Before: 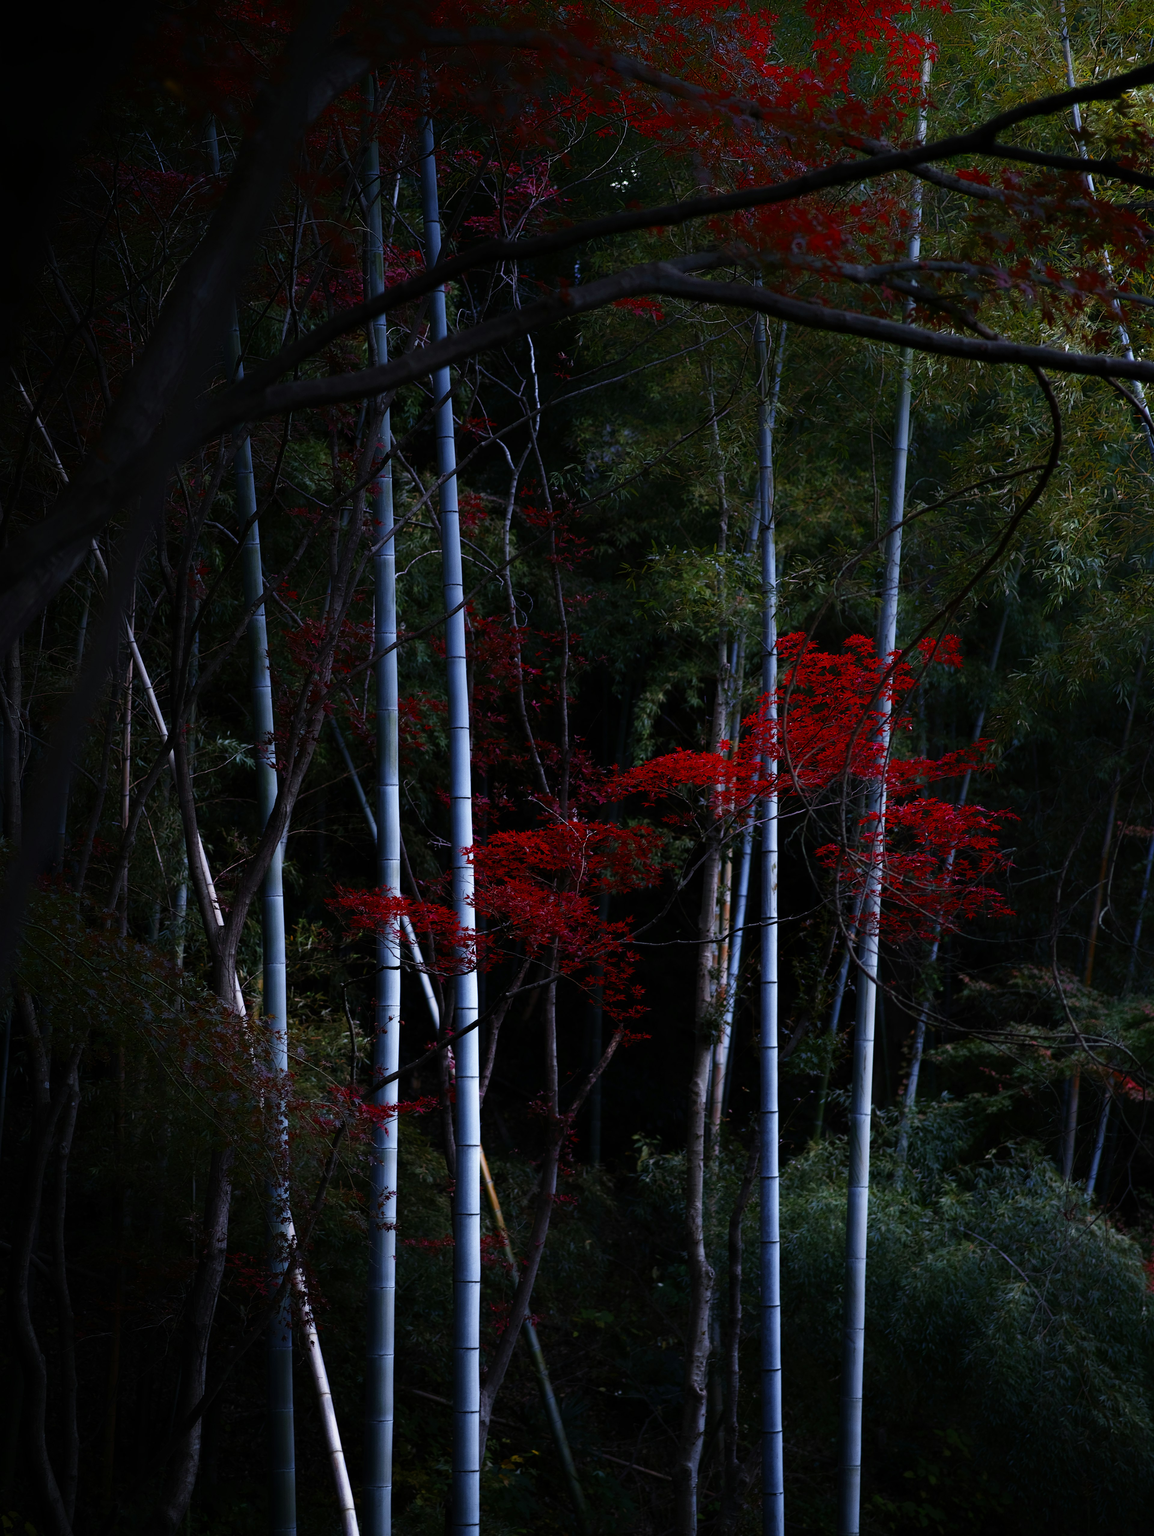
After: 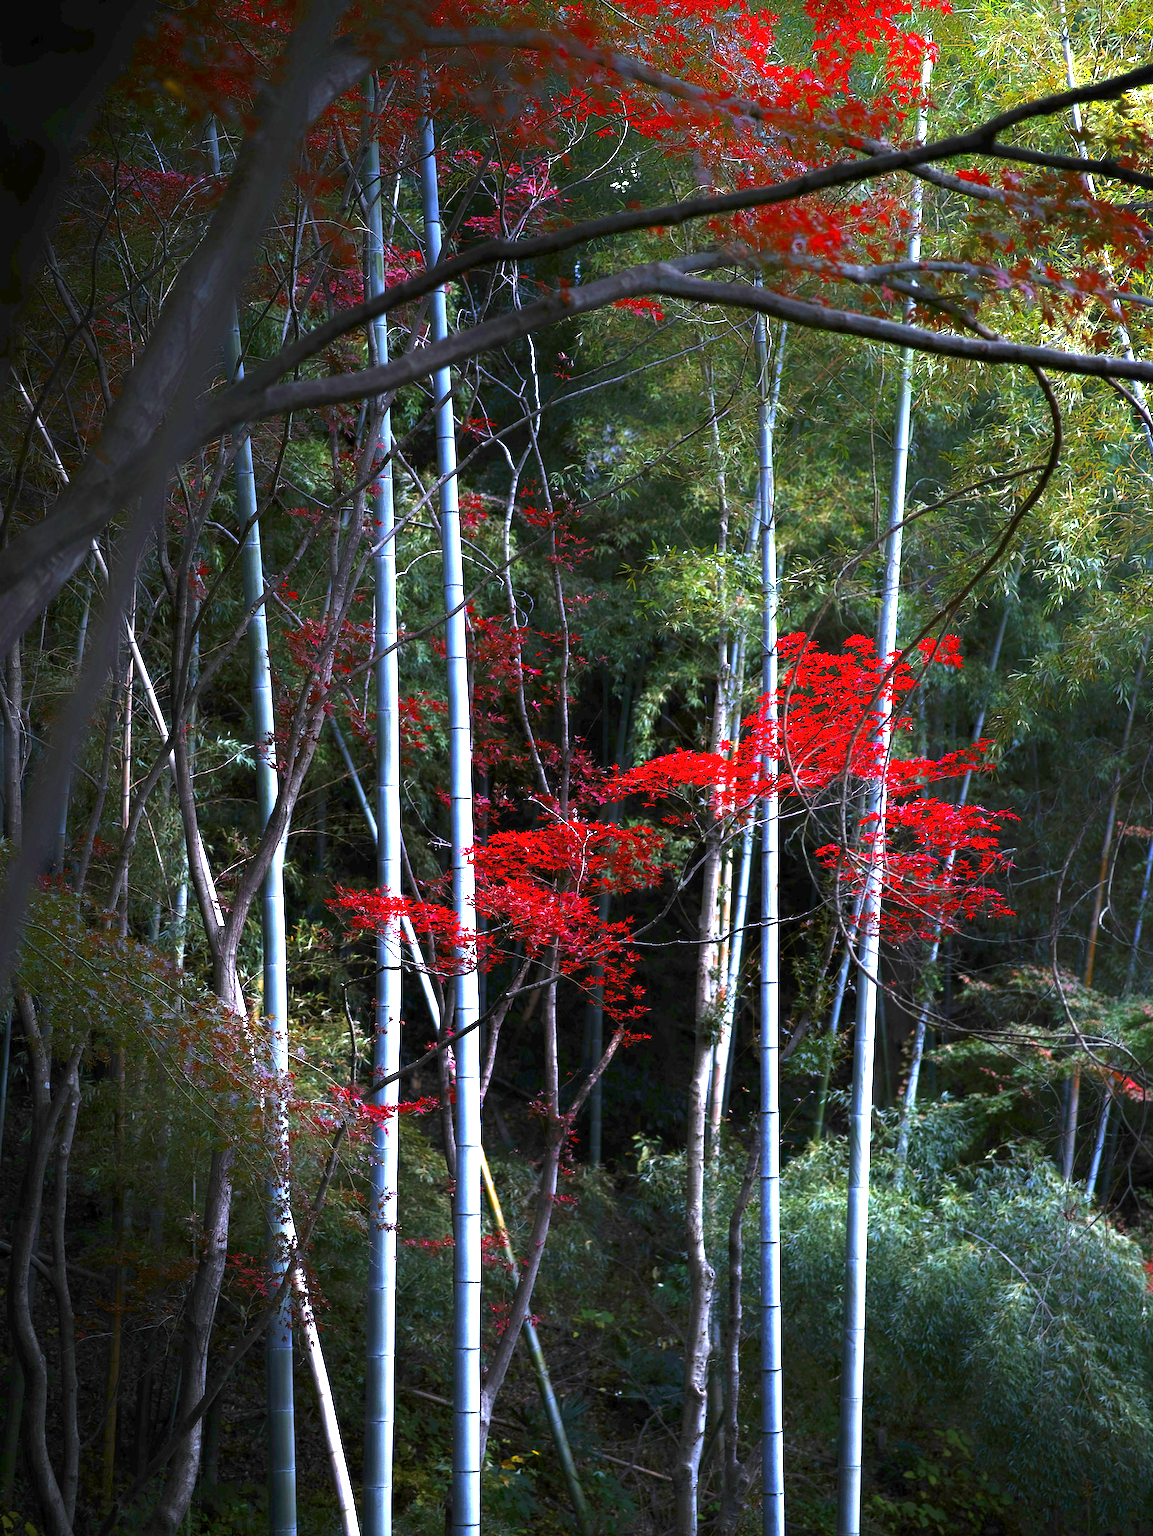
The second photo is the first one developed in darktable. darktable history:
tone equalizer: on, module defaults
exposure: exposure 3.068 EV, compensate highlight preservation false
